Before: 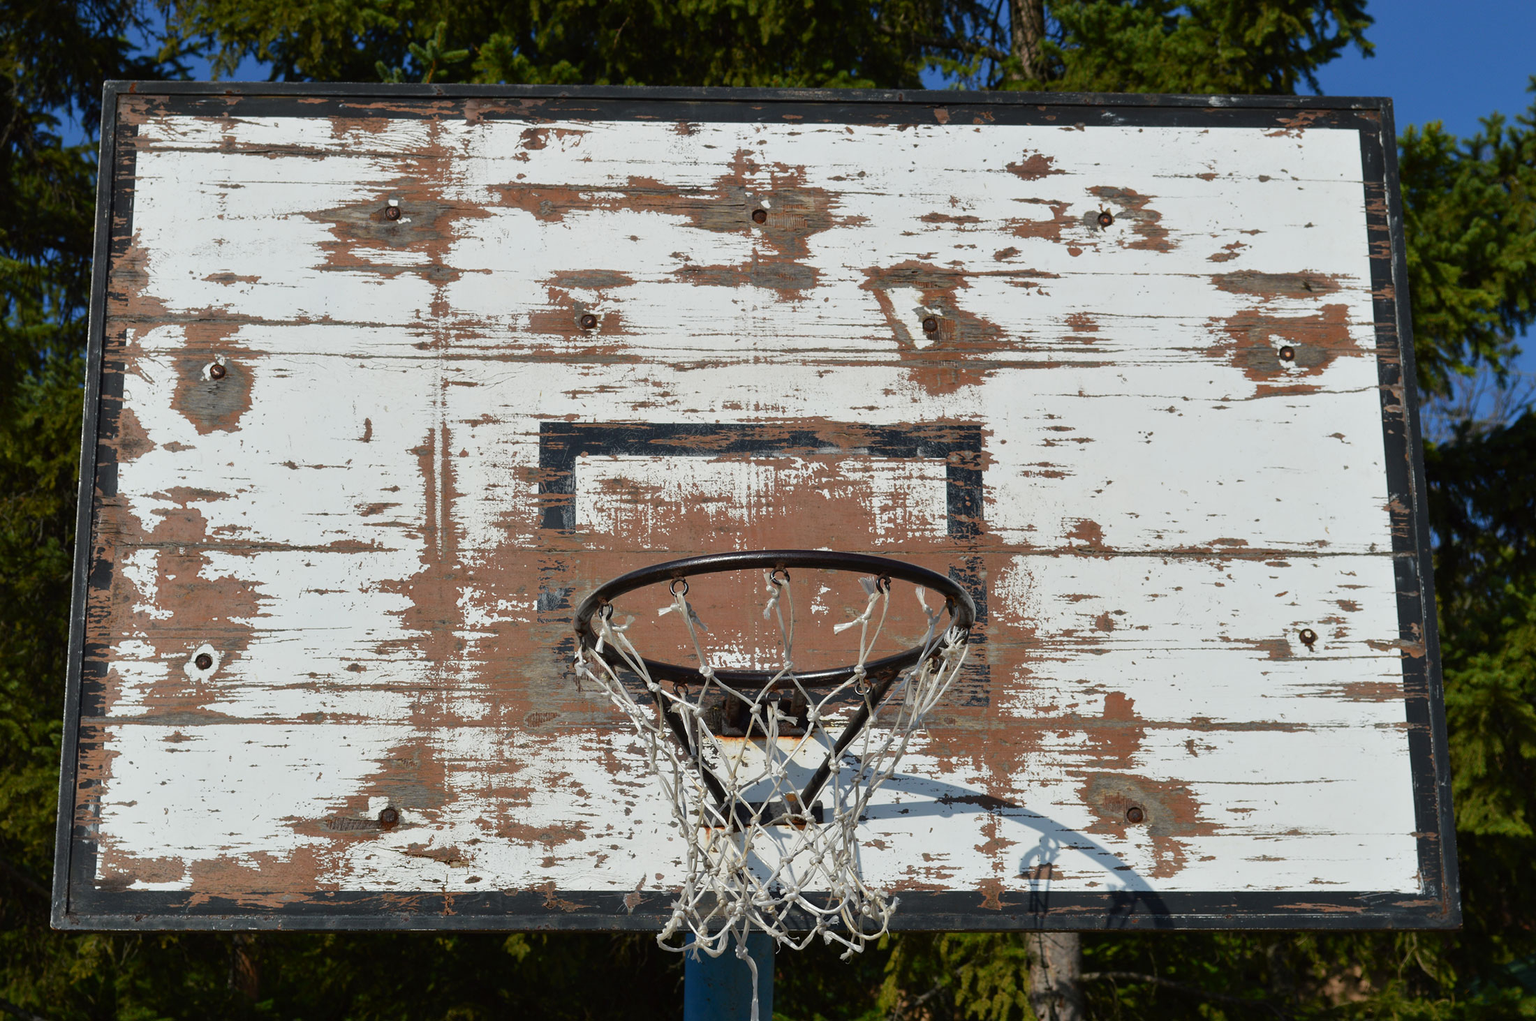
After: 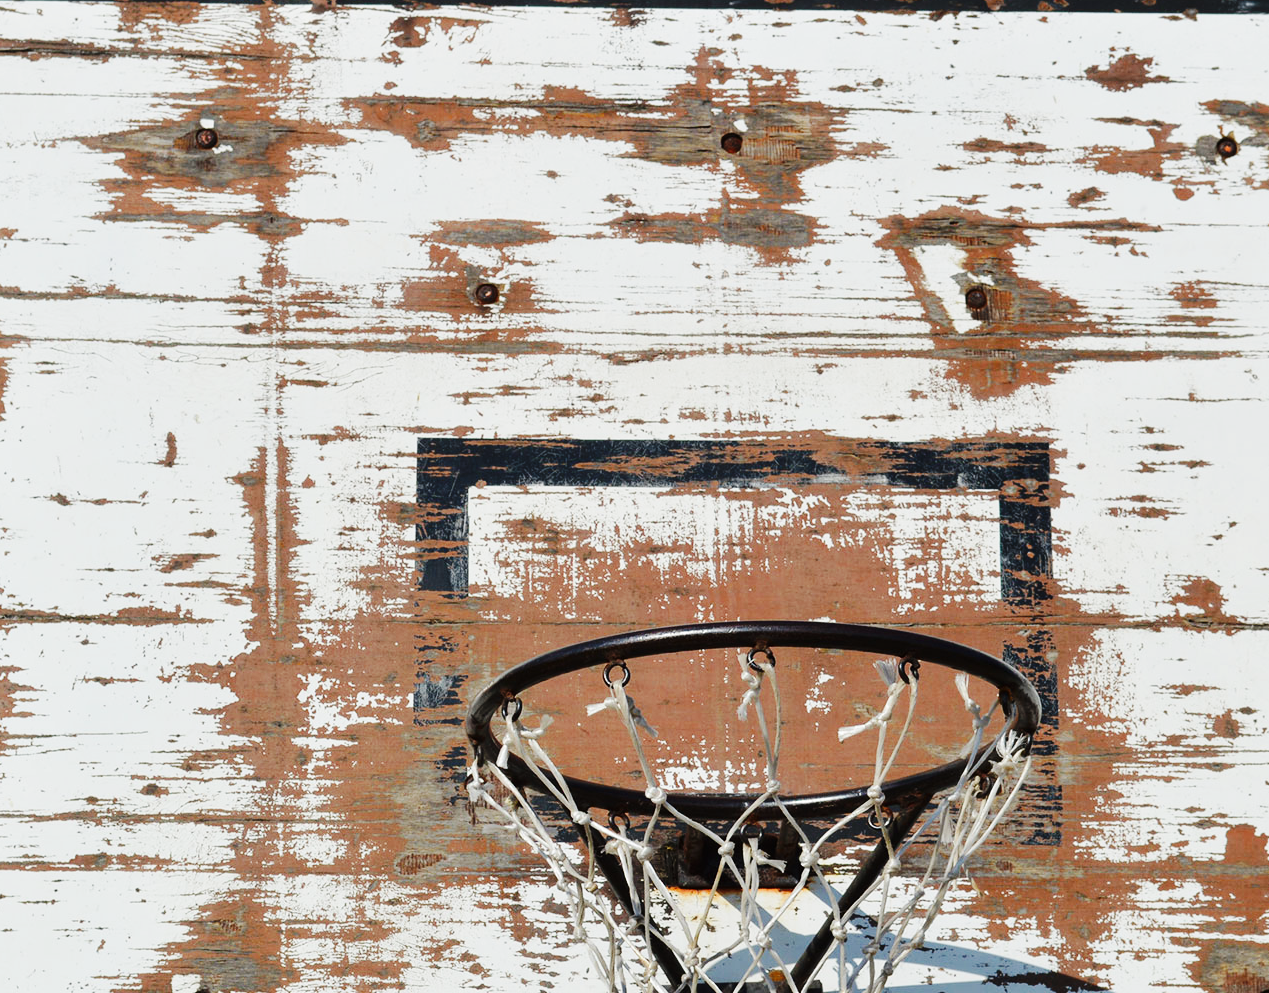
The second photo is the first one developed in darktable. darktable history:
base curve: curves: ch0 [(0, 0) (0.036, 0.025) (0.121, 0.166) (0.206, 0.329) (0.605, 0.79) (1, 1)], preserve colors none
crop: left 16.205%, top 11.427%, right 26.113%, bottom 20.69%
